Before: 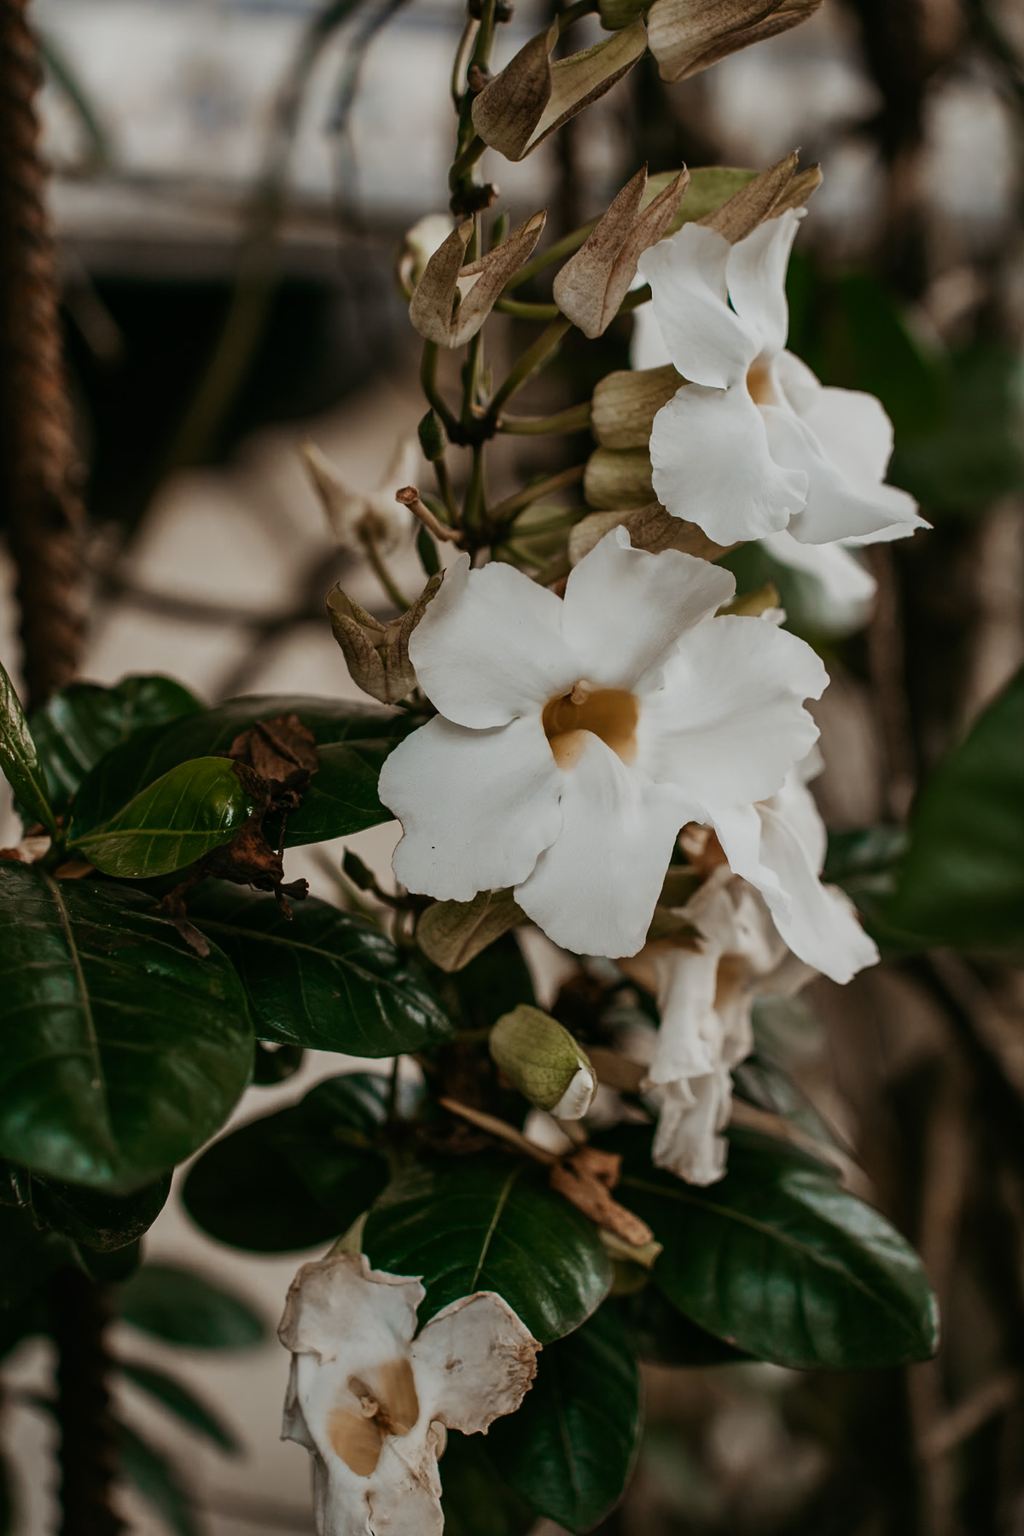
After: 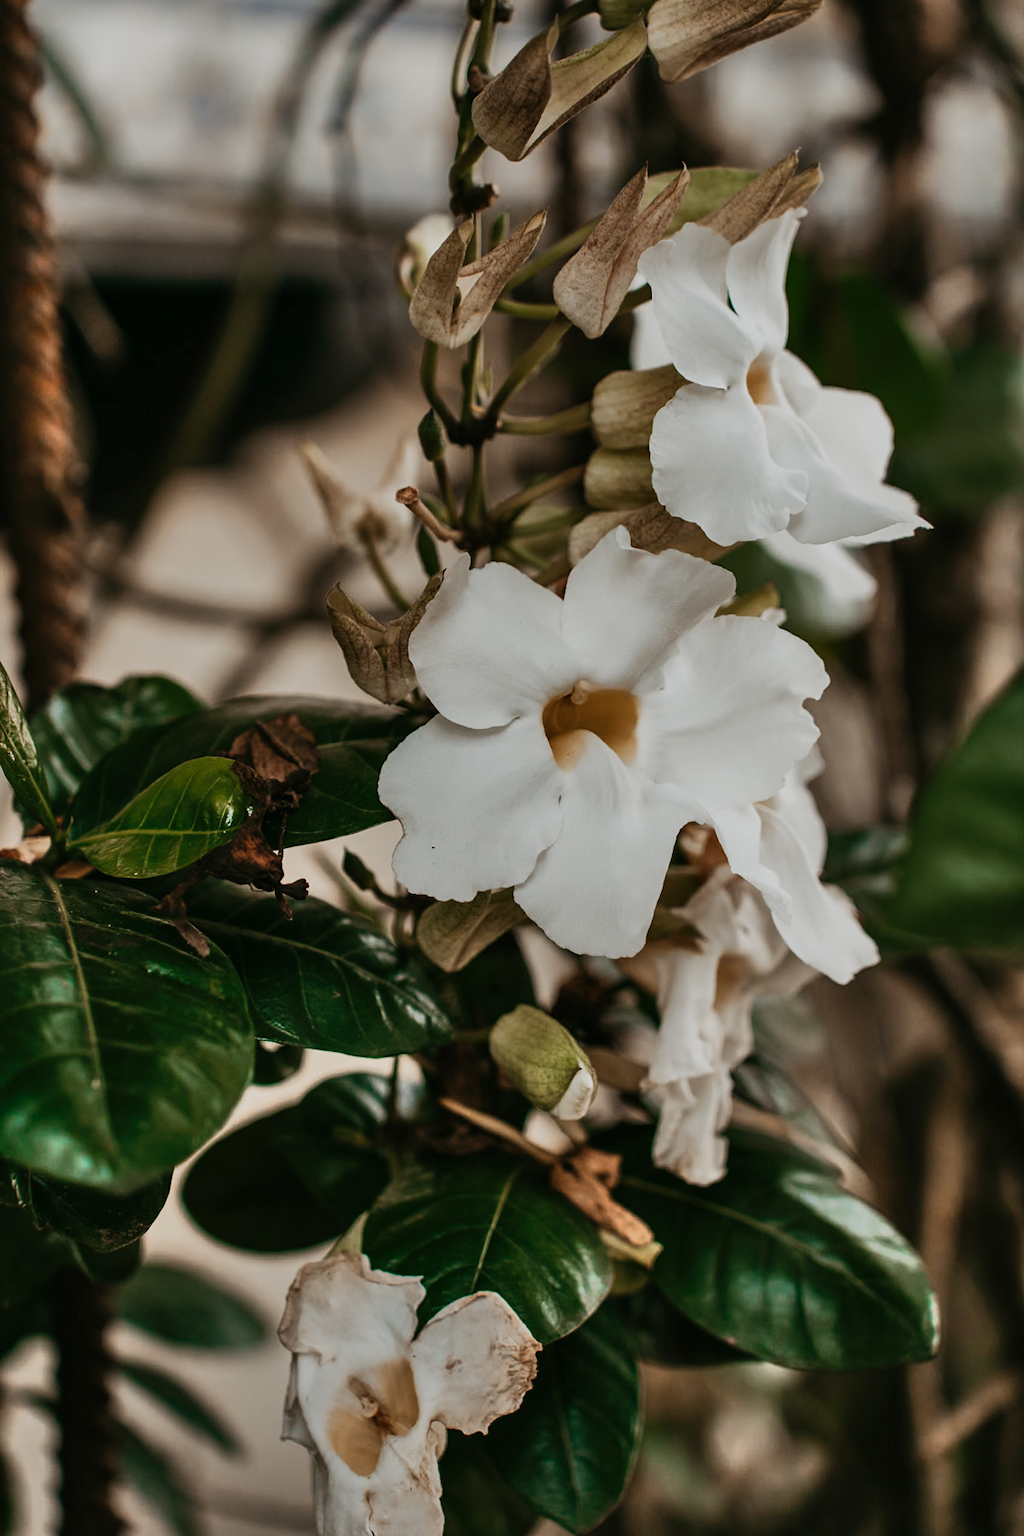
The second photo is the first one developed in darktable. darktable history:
shadows and highlights: white point adjustment 0.945, soften with gaussian
